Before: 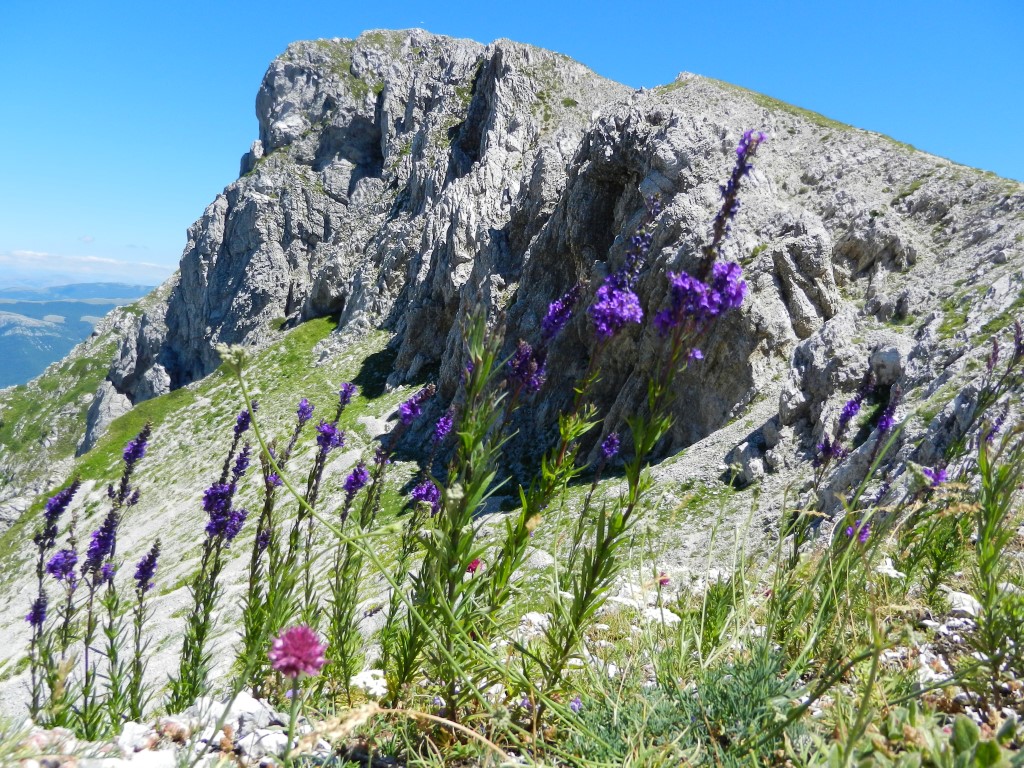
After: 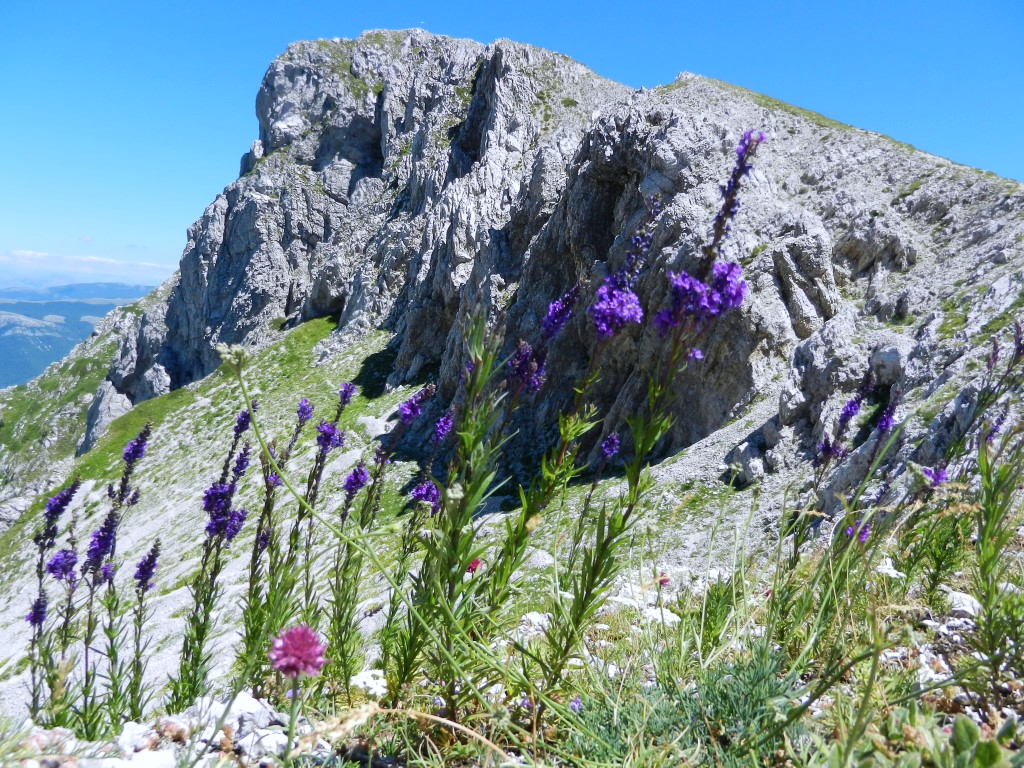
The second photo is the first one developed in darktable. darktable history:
color calibration: illuminant as shot in camera, x 0.358, y 0.373, temperature 4628.91 K, gamut compression 1.75
